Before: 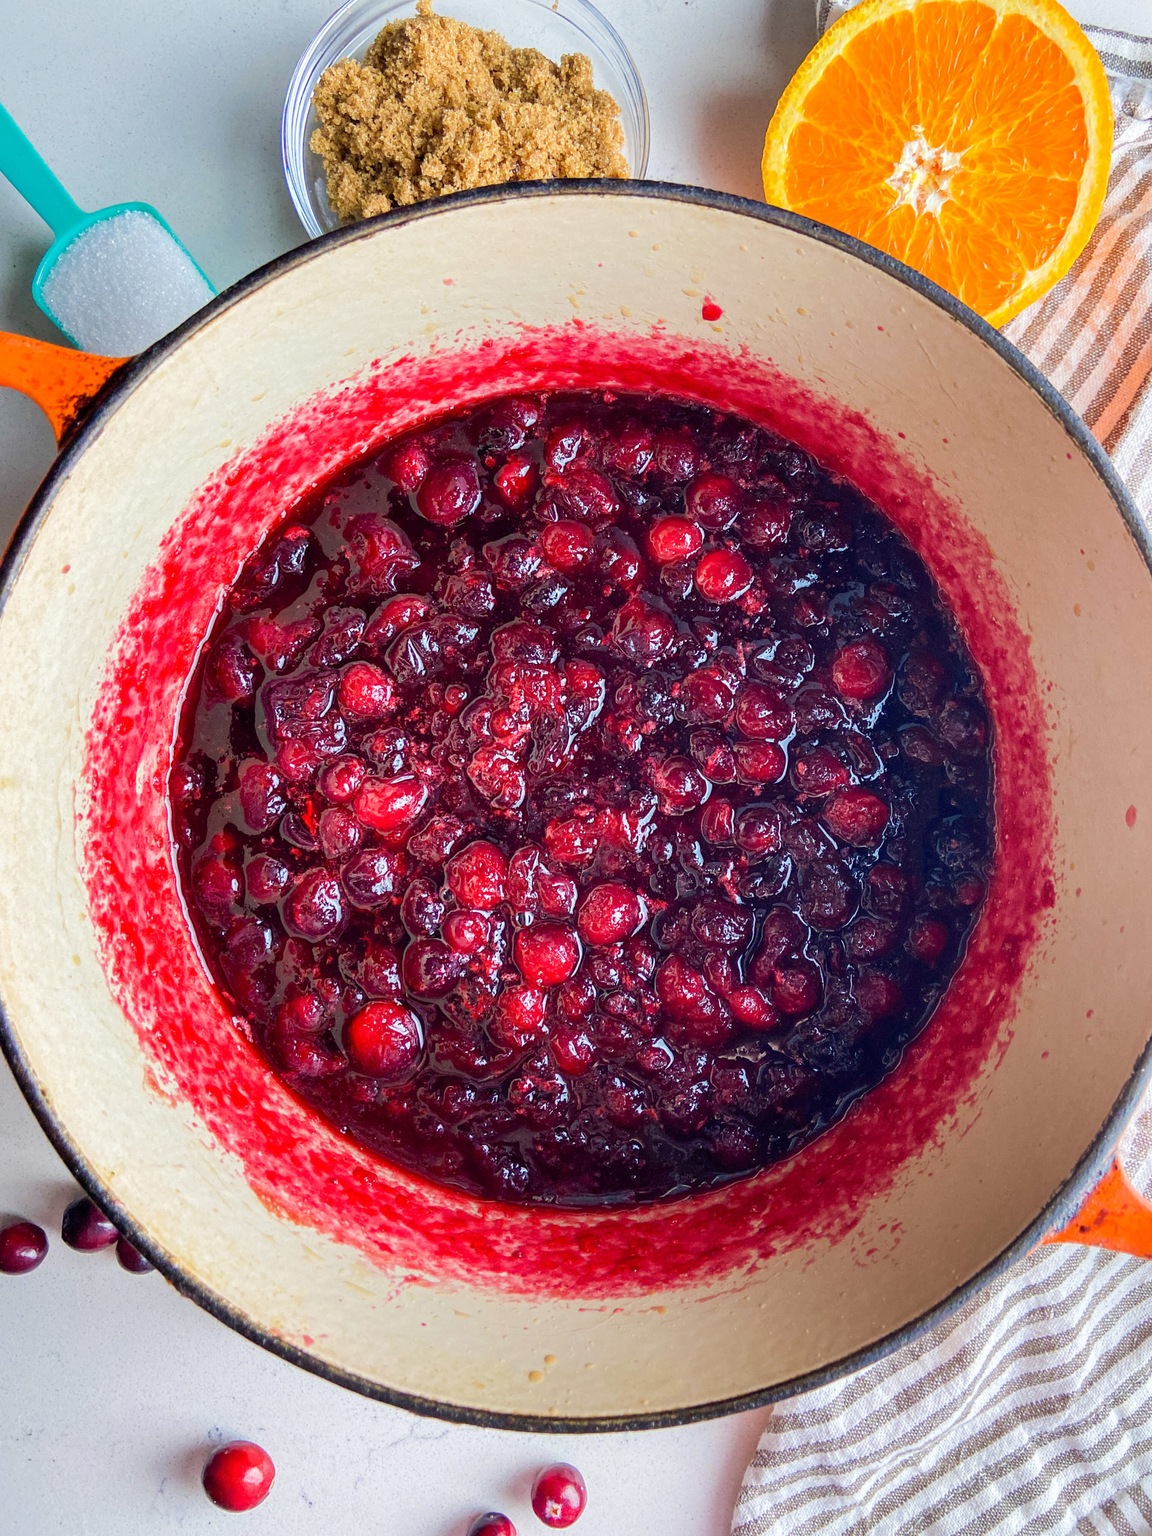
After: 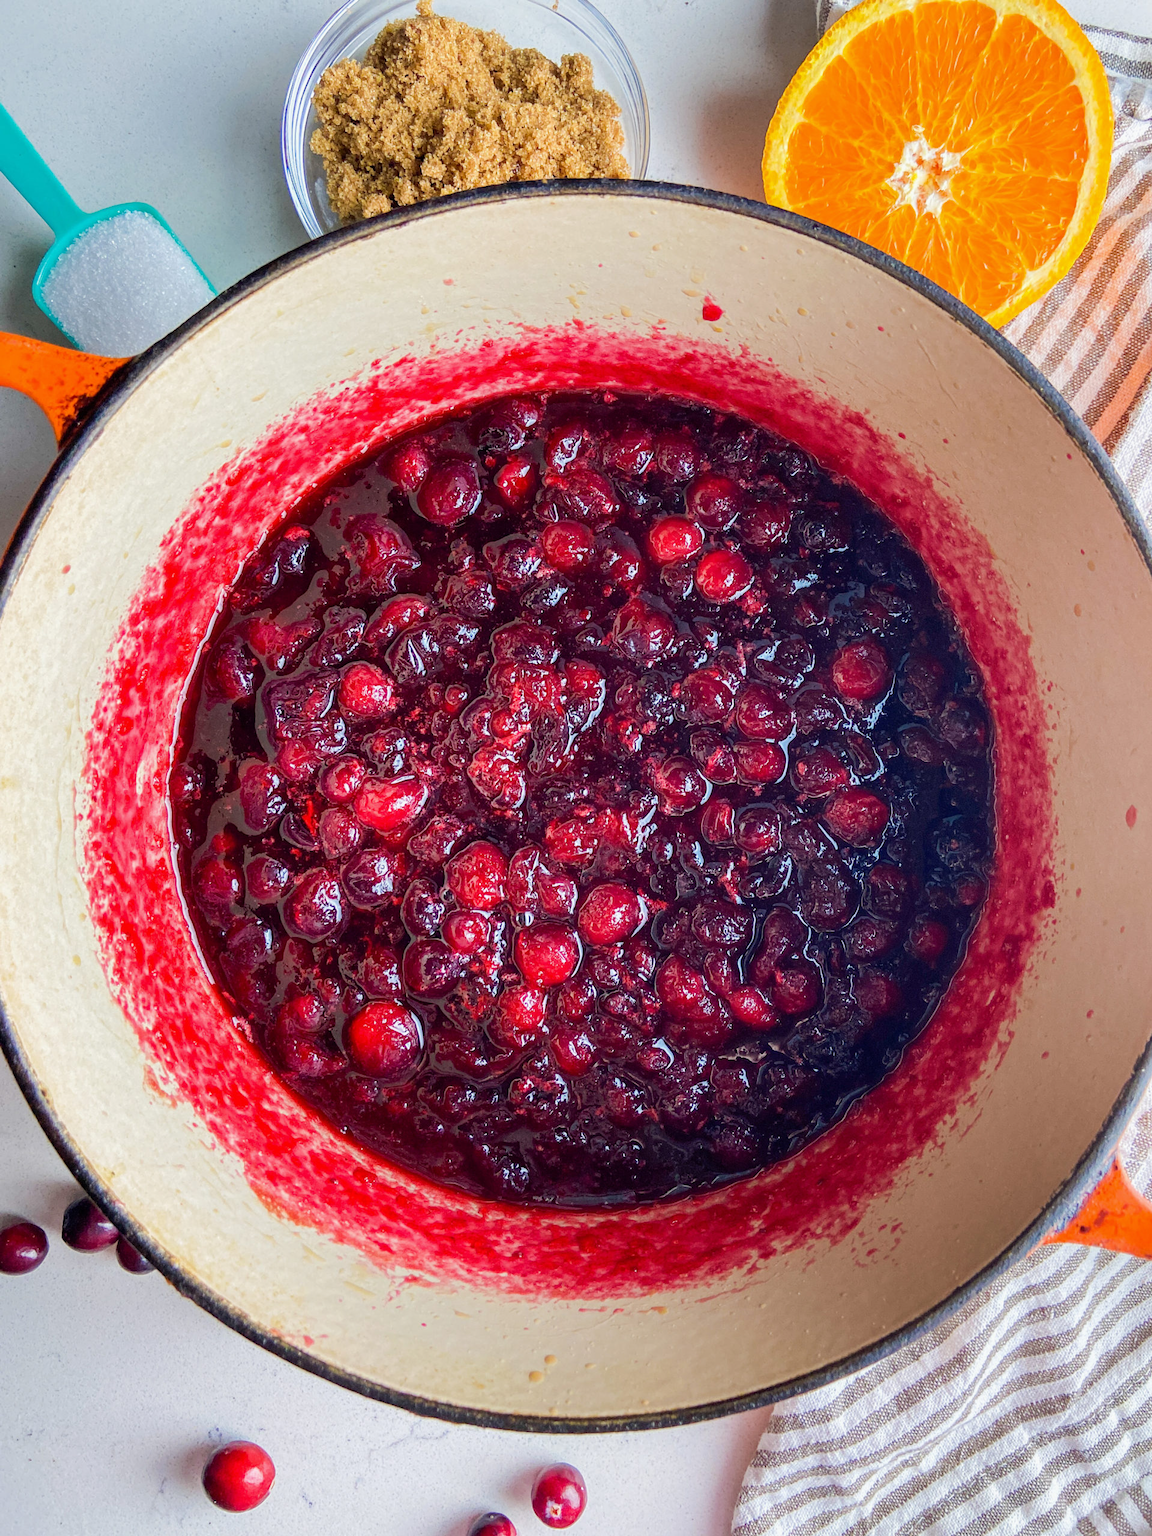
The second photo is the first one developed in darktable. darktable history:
exposure: exposure -0.056 EV, compensate highlight preservation false
